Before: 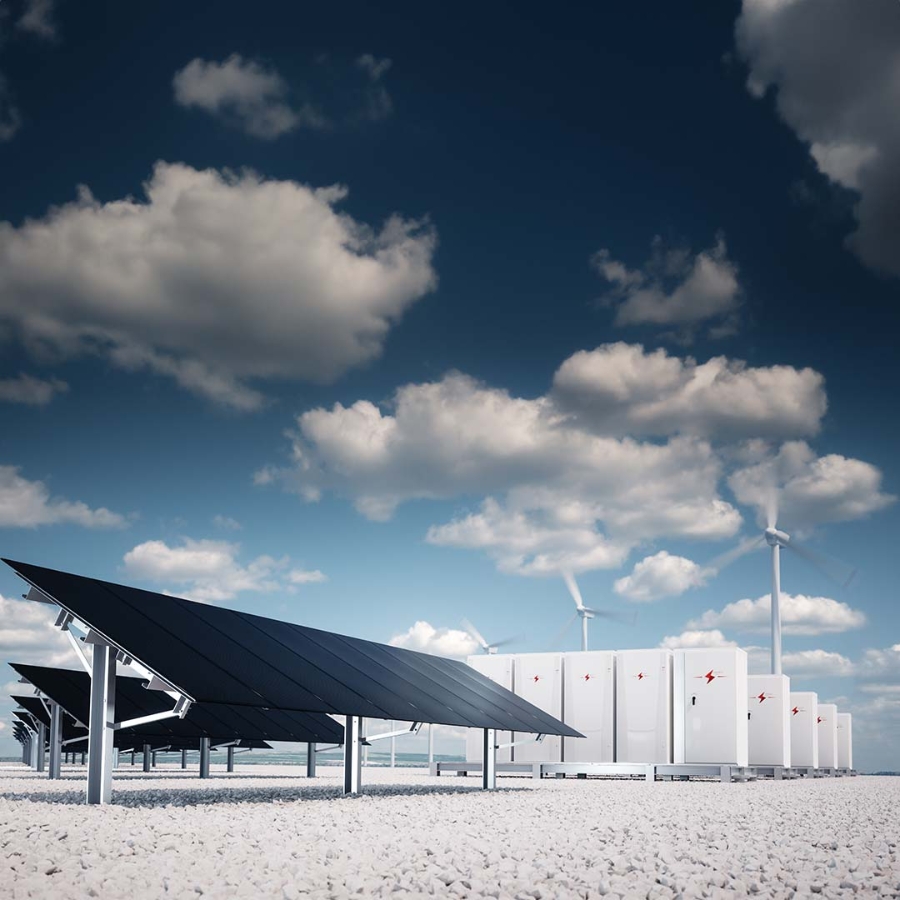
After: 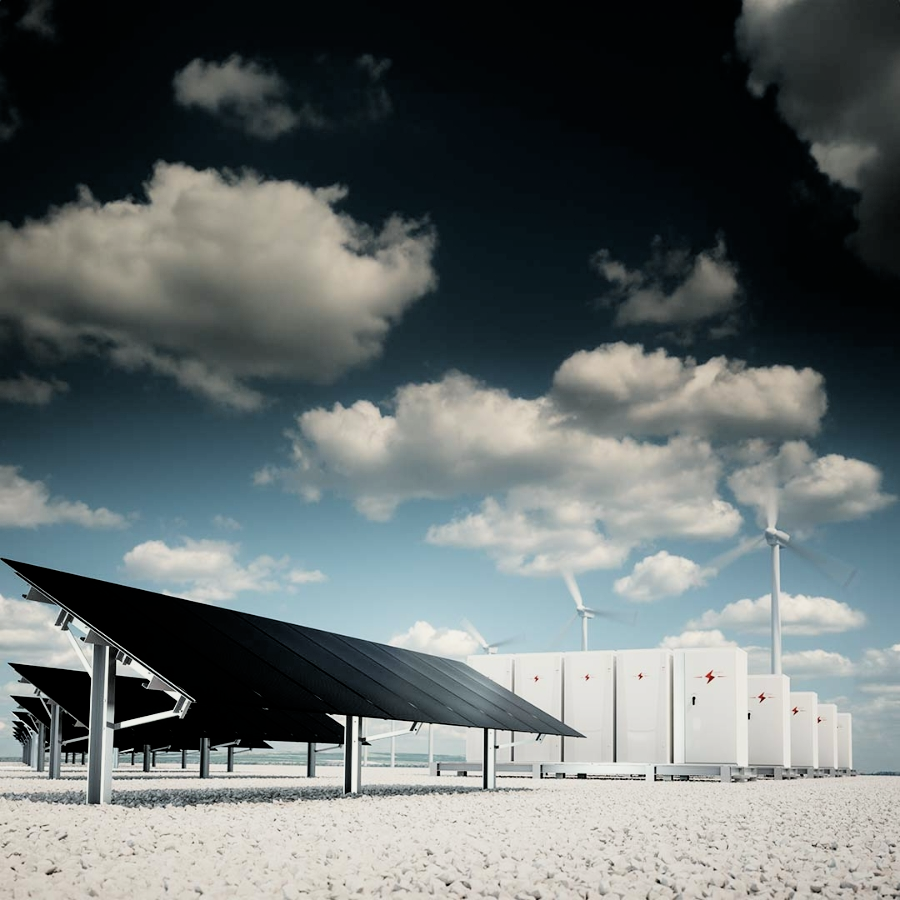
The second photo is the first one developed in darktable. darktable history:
color balance: mode lift, gamma, gain (sRGB), lift [1.04, 1, 1, 0.97], gamma [1.01, 1, 1, 0.97], gain [0.96, 1, 1, 0.97]
filmic rgb: black relative exposure -4 EV, white relative exposure 3 EV, hardness 3.02, contrast 1.4
local contrast: mode bilateral grid, contrast 15, coarseness 36, detail 105%, midtone range 0.2
